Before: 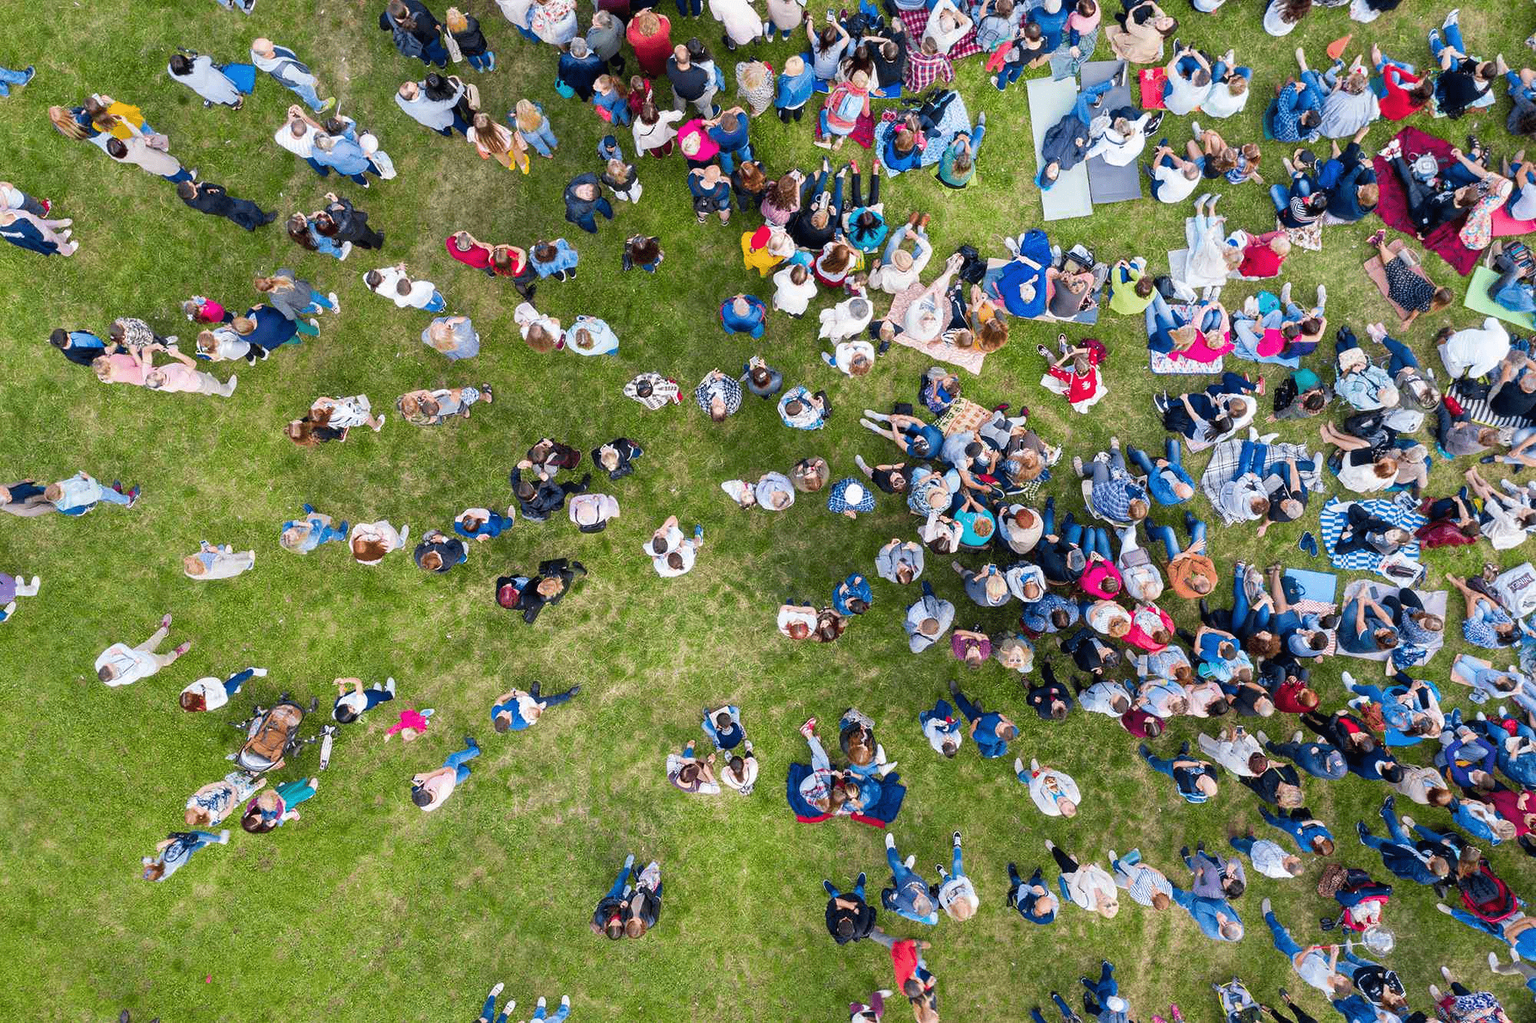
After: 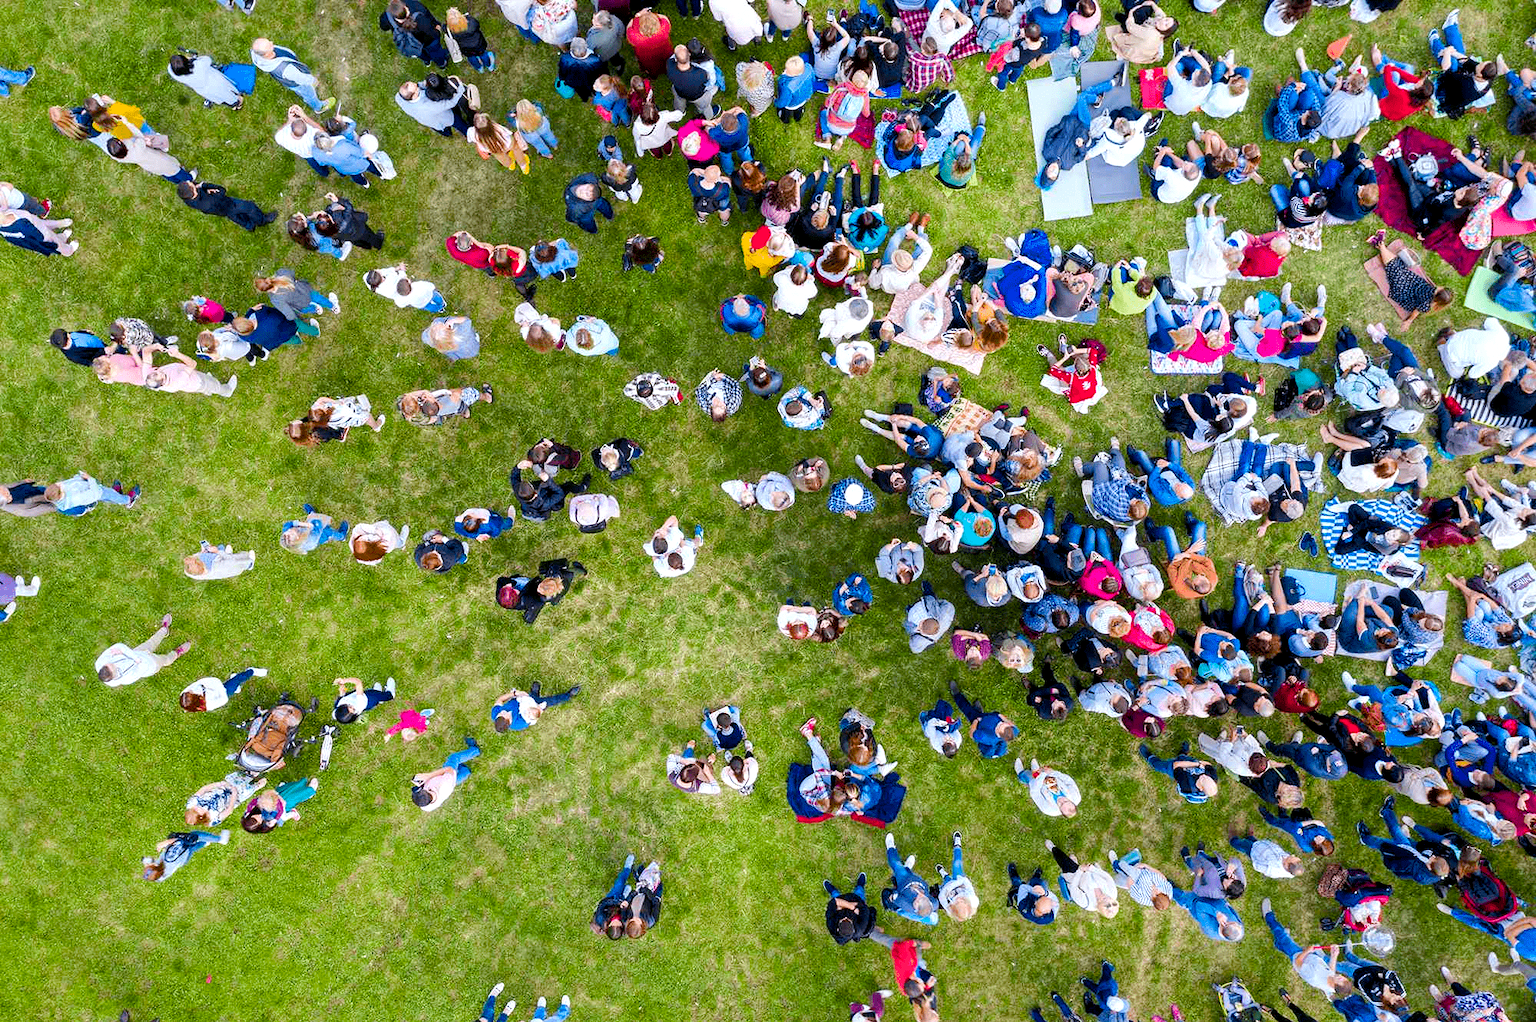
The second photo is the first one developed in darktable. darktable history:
color balance rgb: global offset › luminance -0.51%, perceptual saturation grading › global saturation 27.53%, perceptual saturation grading › highlights -25%, perceptual saturation grading › shadows 25%, perceptual brilliance grading › highlights 6.62%, perceptual brilliance grading › mid-tones 17.07%, perceptual brilliance grading › shadows -5.23%
color calibration: x 0.355, y 0.367, temperature 4700.38 K
